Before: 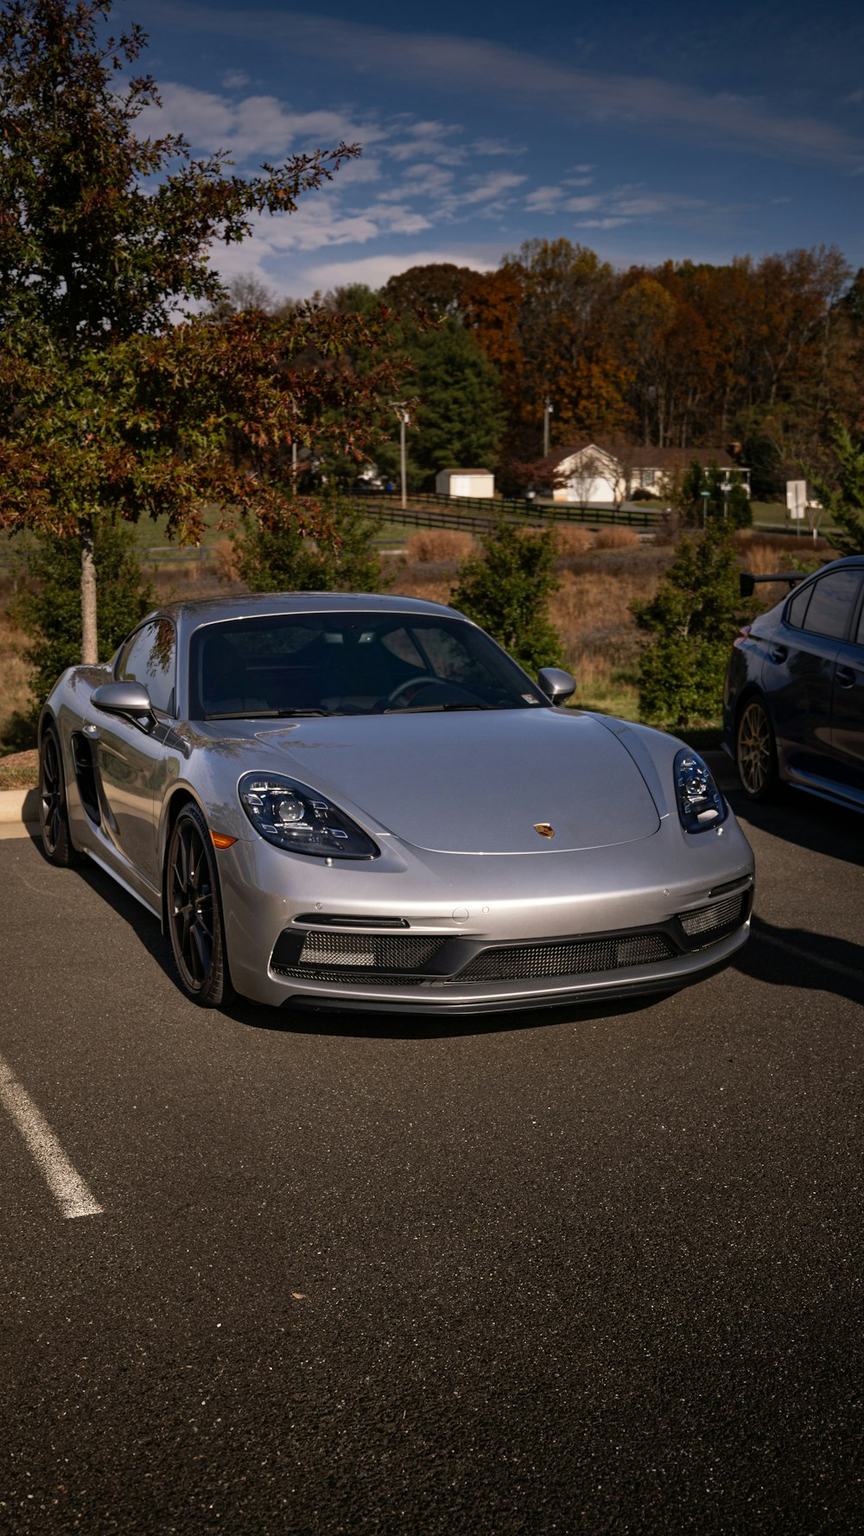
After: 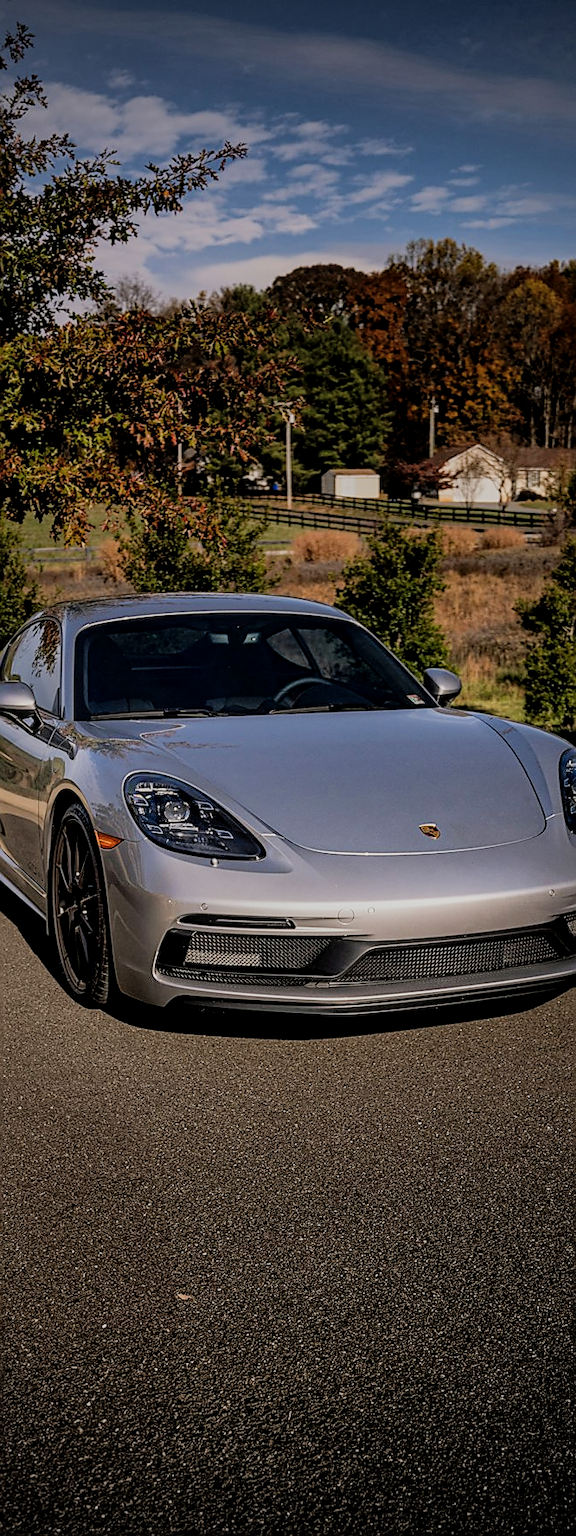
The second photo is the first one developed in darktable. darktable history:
local contrast: on, module defaults
color balance rgb: perceptual saturation grading › global saturation 0.303%, perceptual brilliance grading › highlights 6.162%, perceptual brilliance grading › mid-tones 18.1%, perceptual brilliance grading › shadows -5.439%, global vibrance 20%
crop and rotate: left 13.356%, right 20.015%
shadows and highlights: on, module defaults
sharpen: radius 1.372, amount 1.254, threshold 0.682
filmic rgb: black relative exposure -7.16 EV, white relative exposure 5.35 EV, hardness 3.02
vignetting: fall-off radius 45.68%, saturation -0.639, unbound false
